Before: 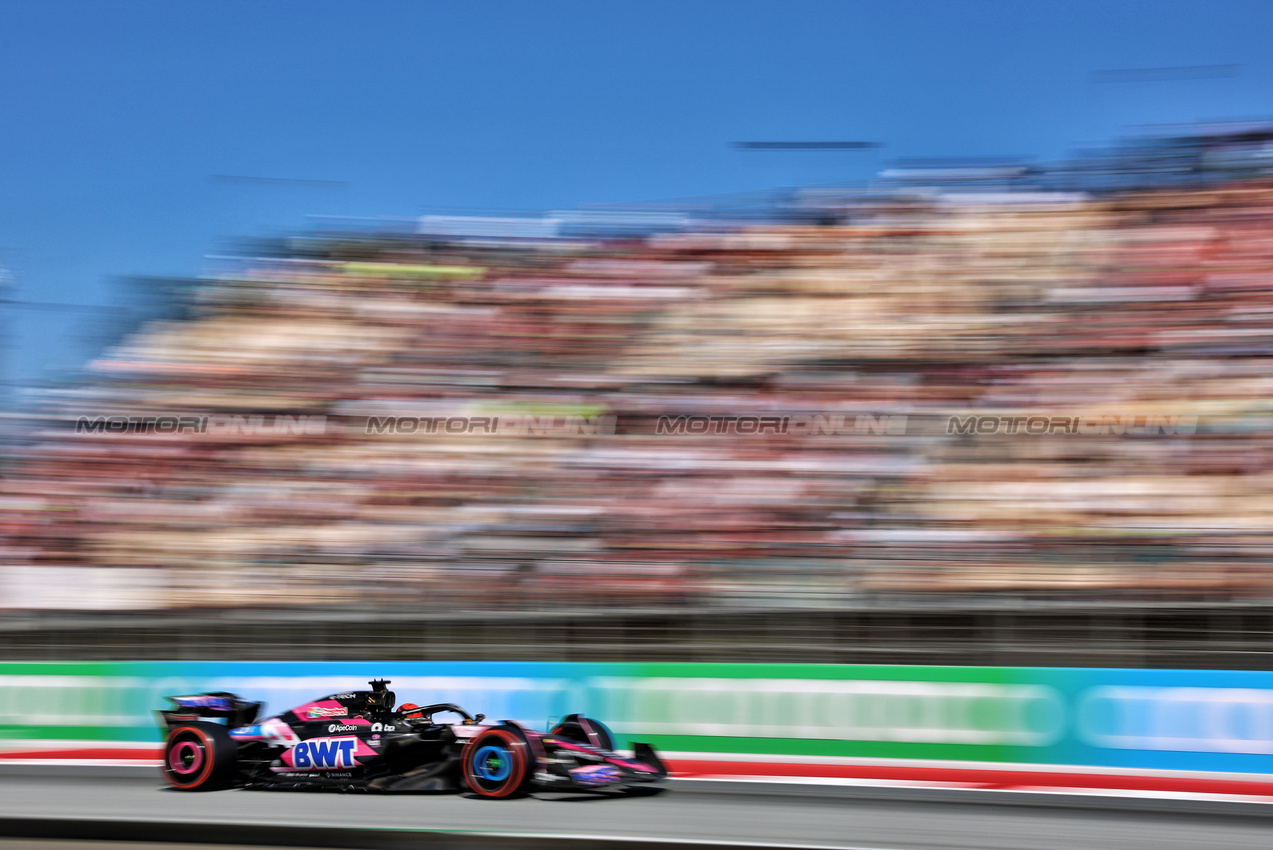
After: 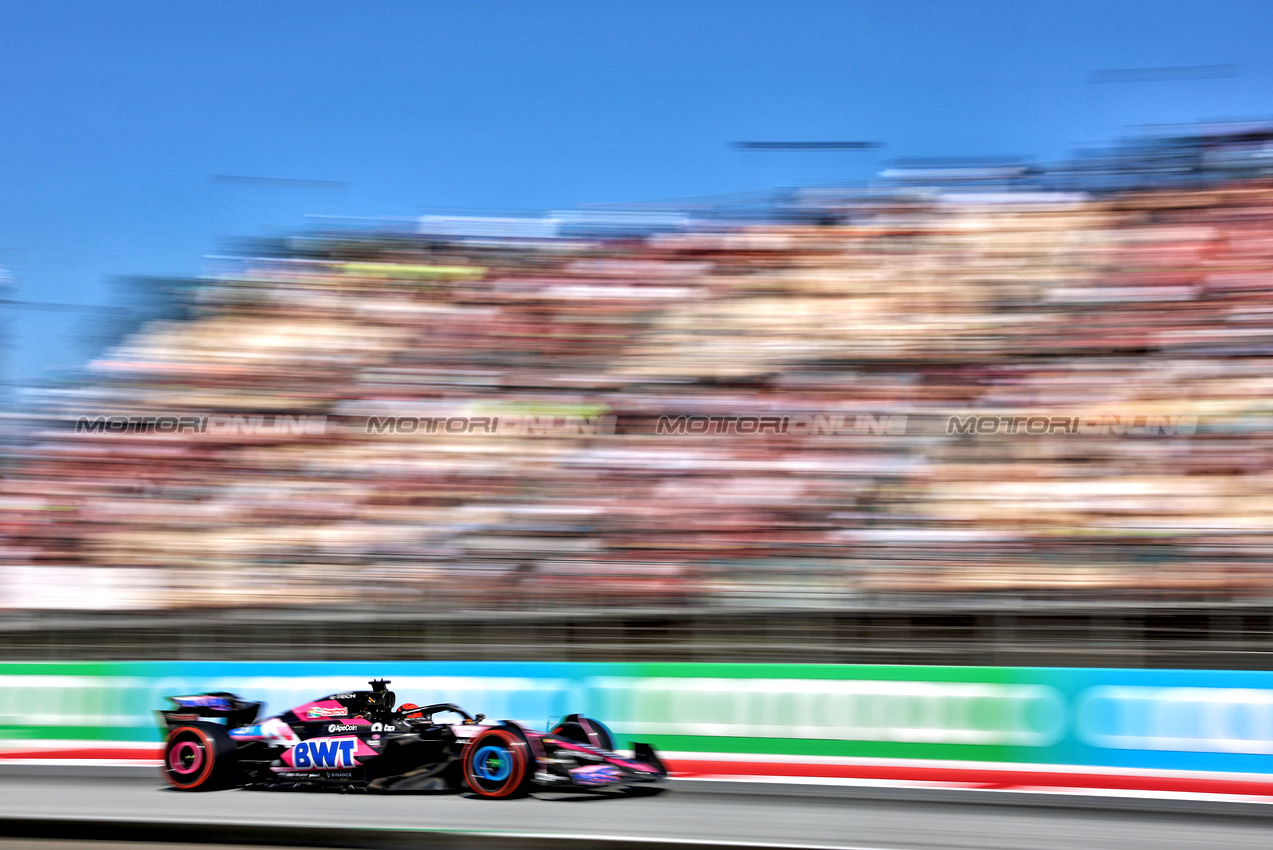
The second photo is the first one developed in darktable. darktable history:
exposure: black level correction 0.005, exposure 0.417 EV, compensate highlight preservation false
local contrast: highlights 100%, shadows 100%, detail 120%, midtone range 0.2
